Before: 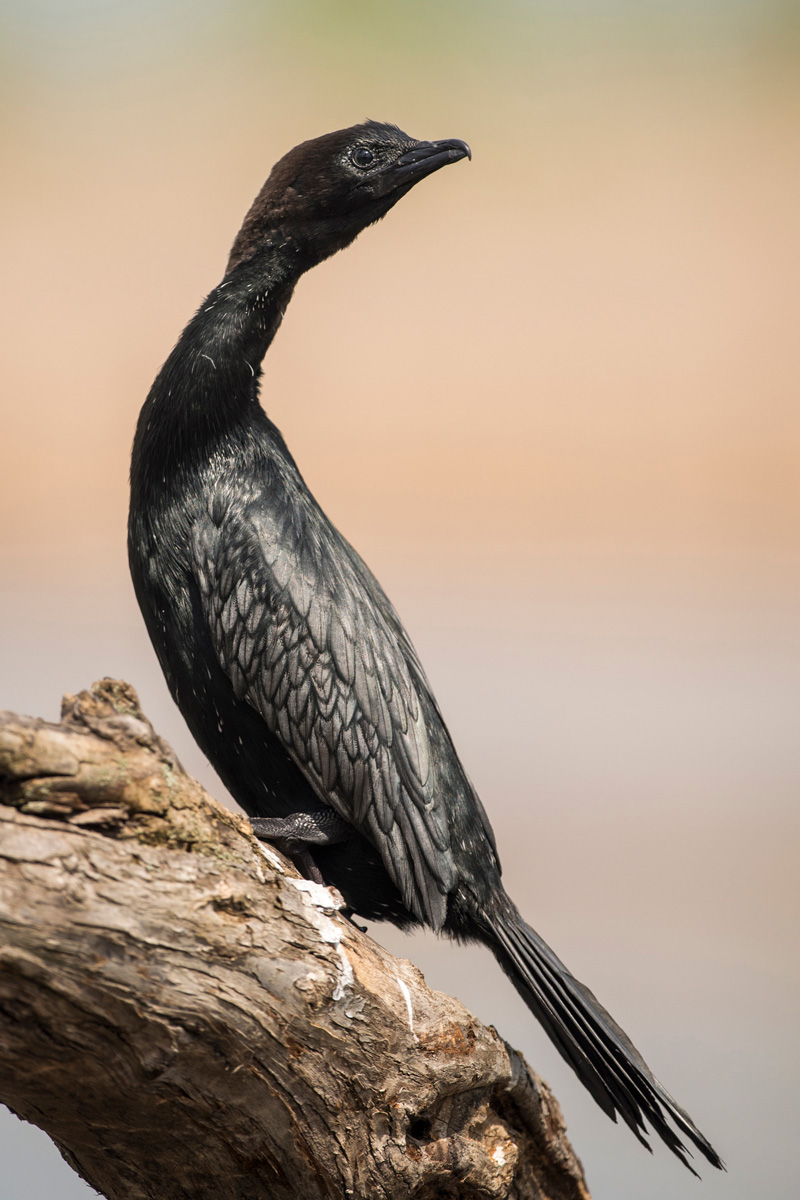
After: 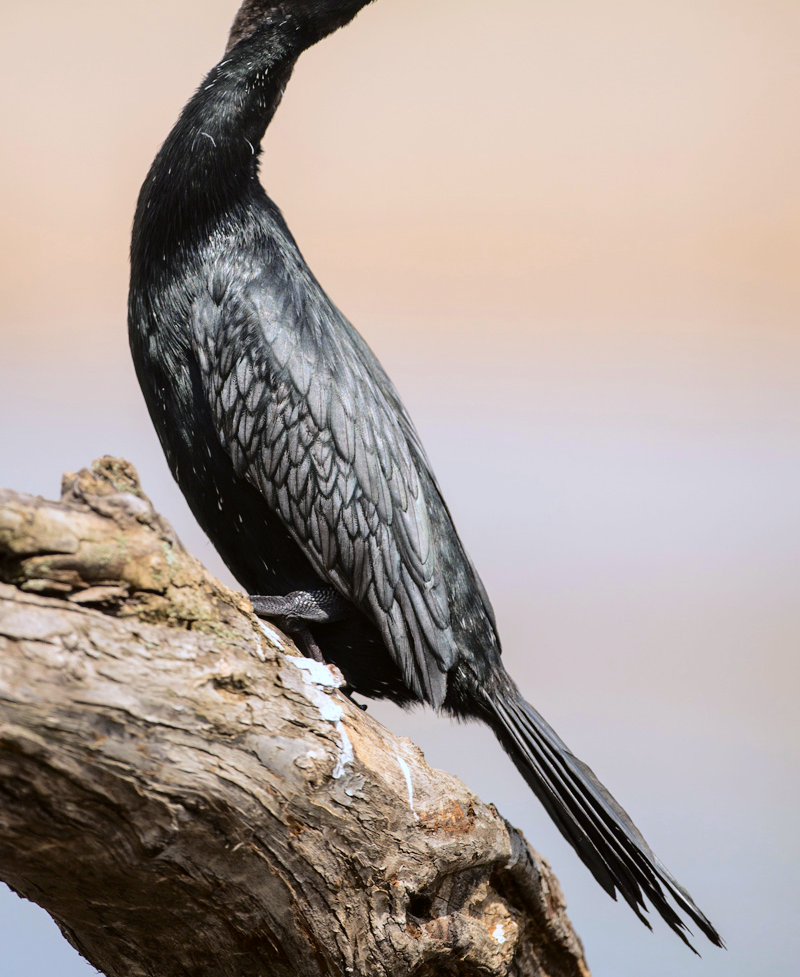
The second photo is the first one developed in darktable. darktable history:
white balance: red 0.931, blue 1.11
crop and rotate: top 18.507%
tone curve: curves: ch0 [(0, 0.01) (0.052, 0.045) (0.136, 0.133) (0.275, 0.35) (0.43, 0.54) (0.676, 0.751) (0.89, 0.919) (1, 1)]; ch1 [(0, 0) (0.094, 0.081) (0.285, 0.299) (0.385, 0.403) (0.447, 0.429) (0.495, 0.496) (0.544, 0.552) (0.589, 0.612) (0.722, 0.728) (1, 1)]; ch2 [(0, 0) (0.257, 0.217) (0.43, 0.421) (0.498, 0.507) (0.531, 0.544) (0.56, 0.579) (0.625, 0.642) (1, 1)], color space Lab, independent channels, preserve colors none
